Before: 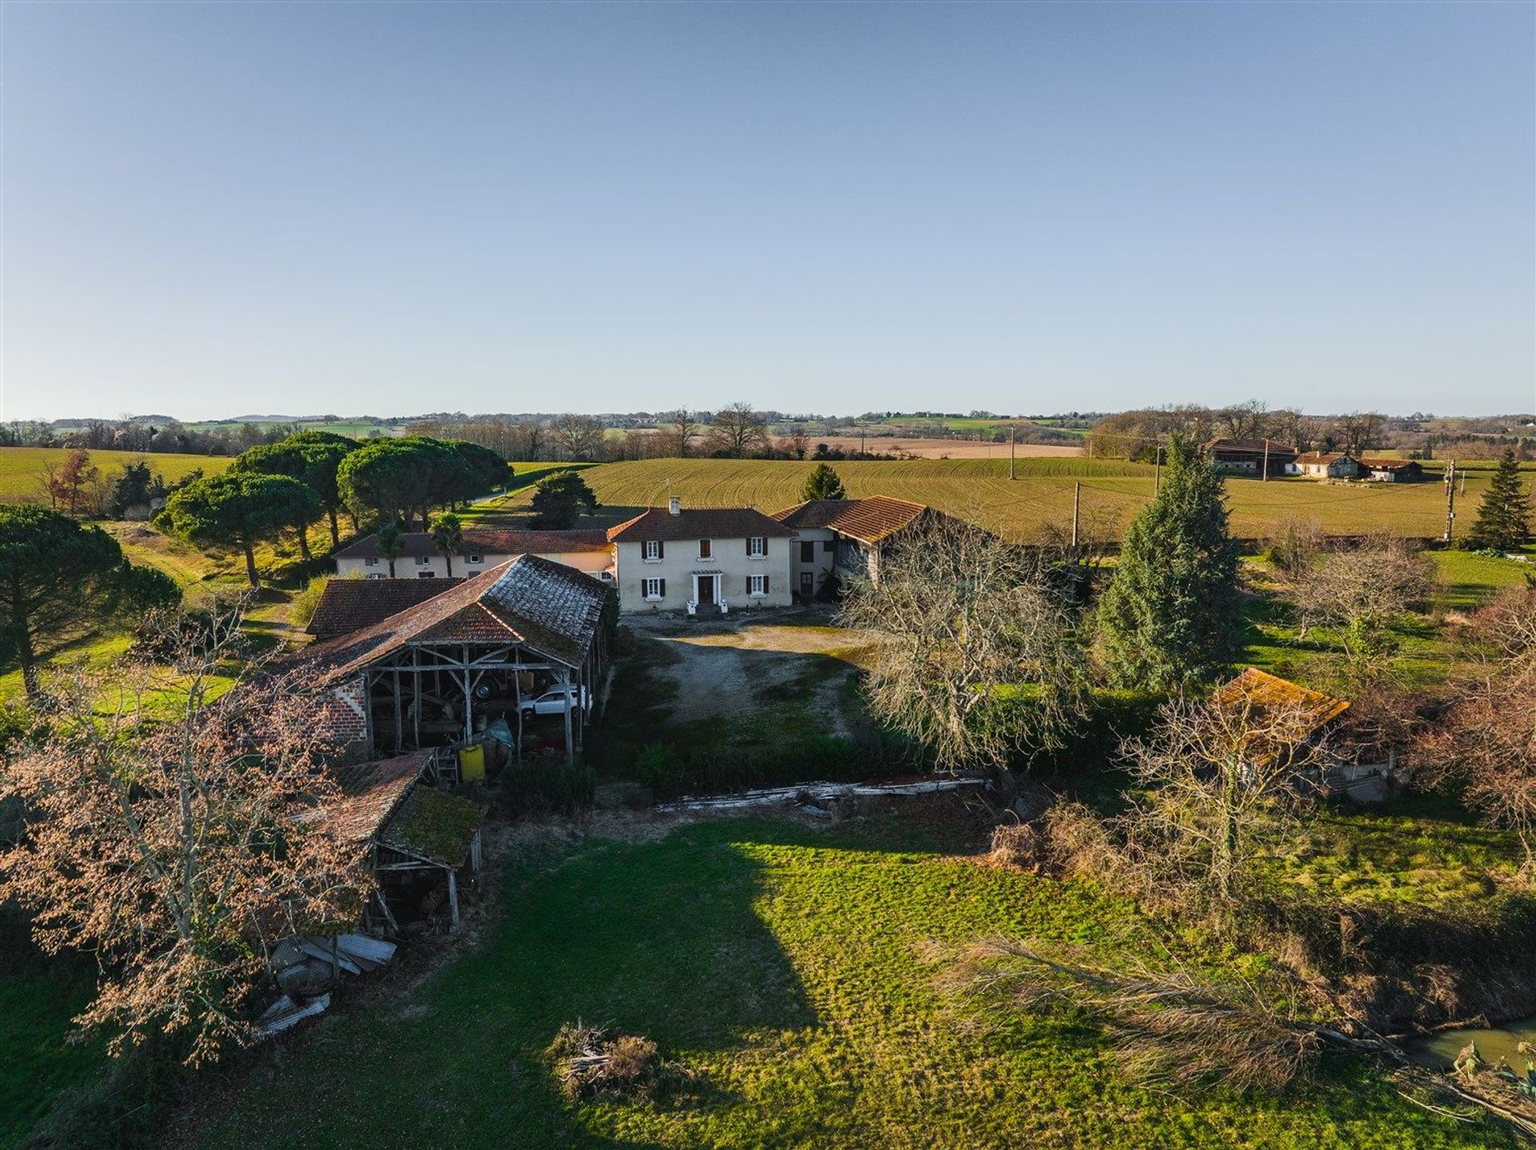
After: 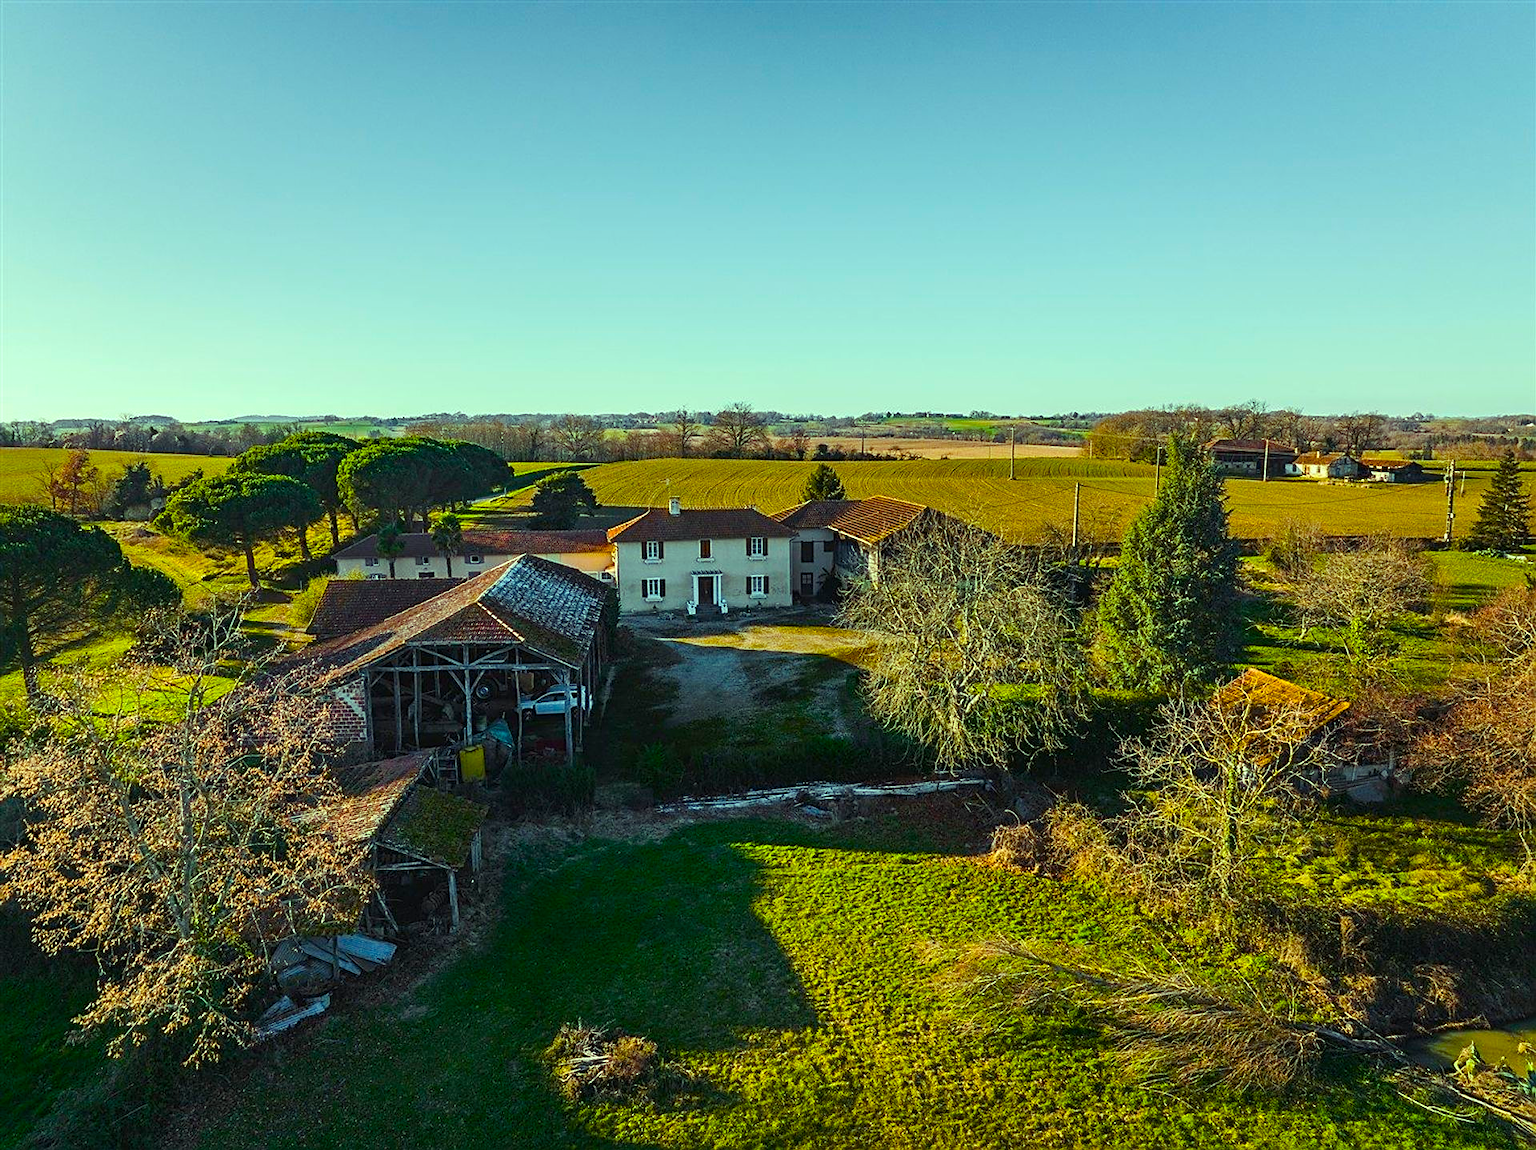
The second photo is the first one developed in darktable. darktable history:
sharpen: on, module defaults
color balance rgb: highlights gain › luminance 15.093%, highlights gain › chroma 6.928%, highlights gain › hue 127.54°, perceptual saturation grading › global saturation 35.937%, perceptual saturation grading › shadows 34.748%
